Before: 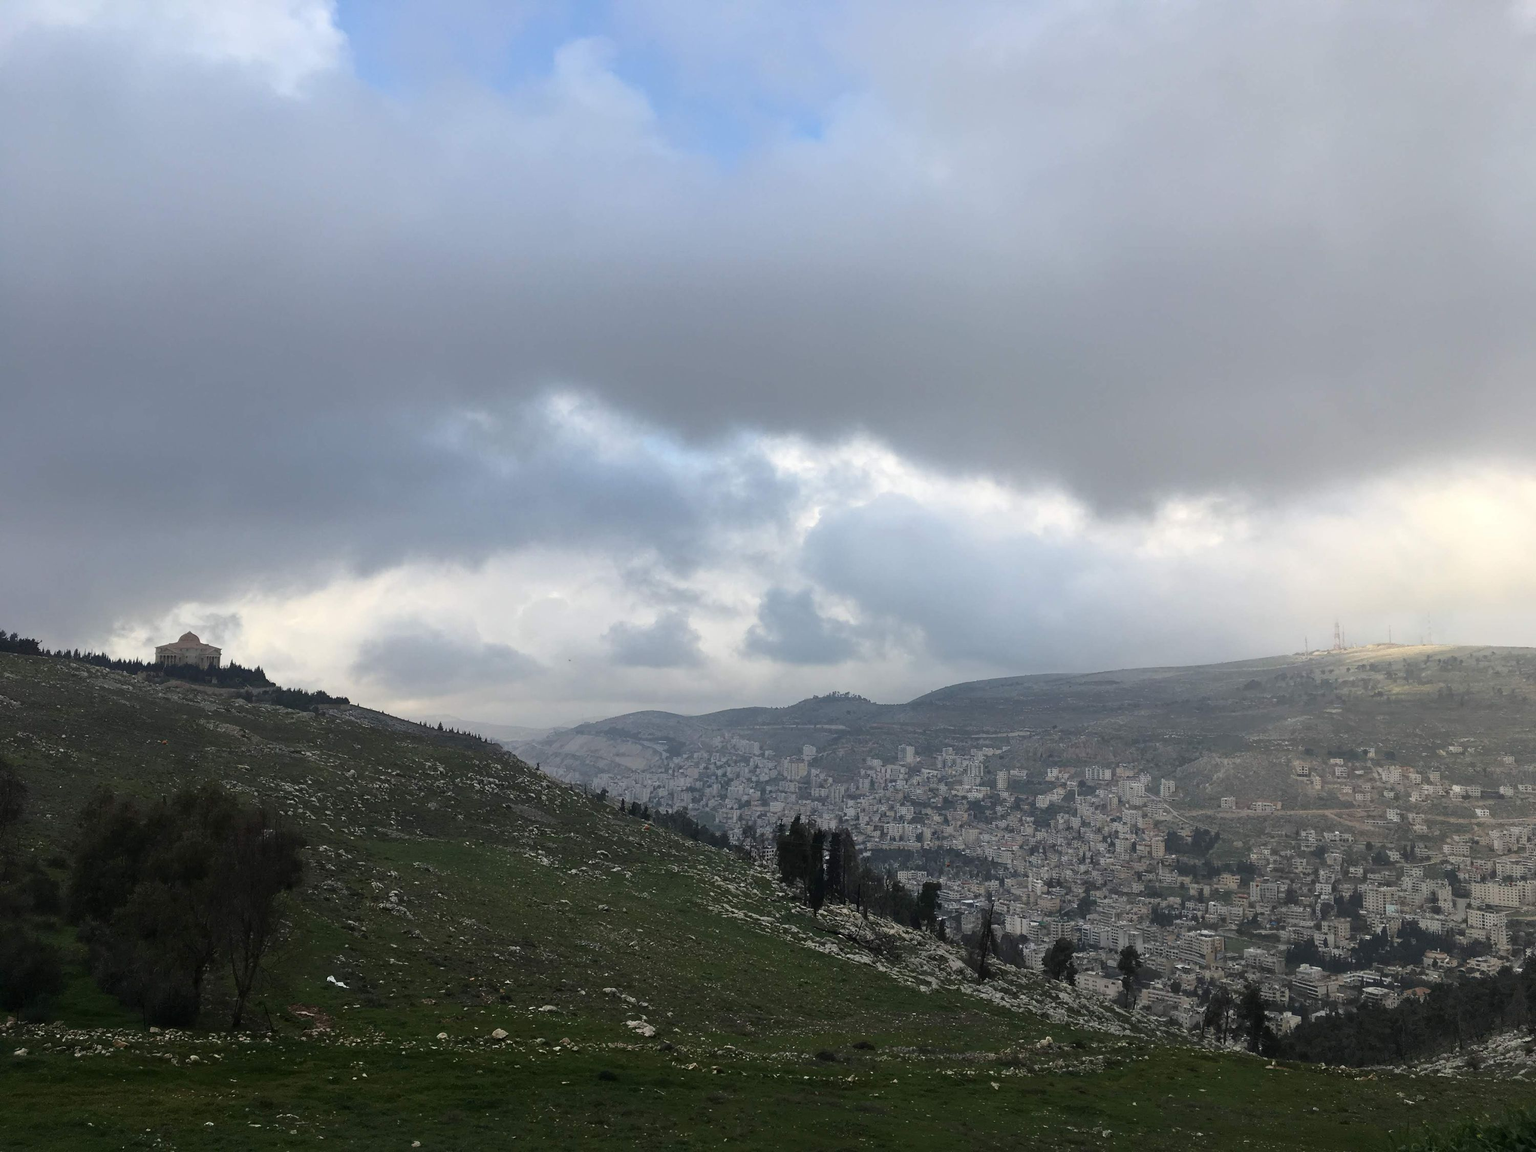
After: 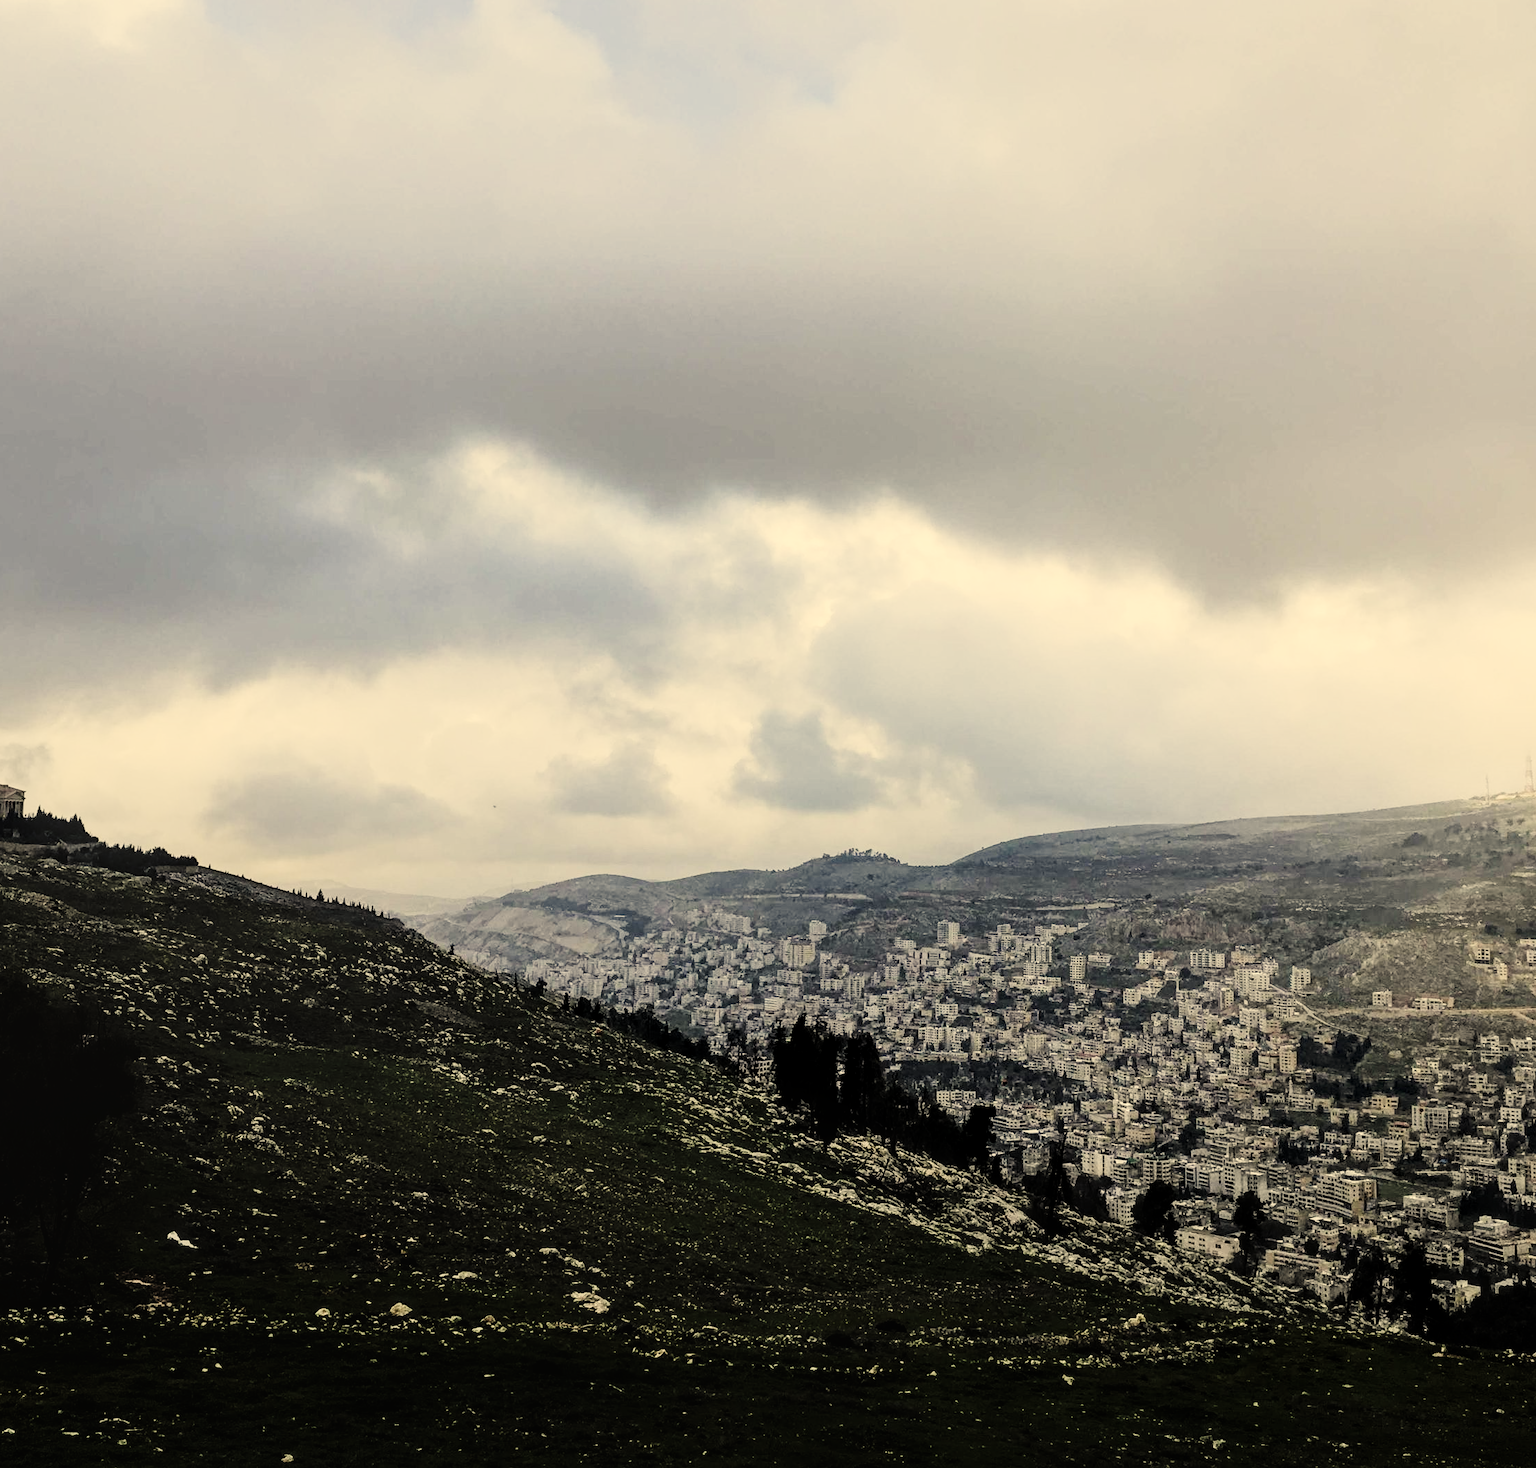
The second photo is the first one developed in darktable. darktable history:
color correction: highlights a* 2.49, highlights b* 22.74
tone curve: curves: ch0 [(0, 0) (0.114, 0.083) (0.291, 0.3) (0.447, 0.535) (0.602, 0.712) (0.772, 0.864) (0.999, 0.978)]; ch1 [(0, 0) (0.389, 0.352) (0.458, 0.433) (0.486, 0.474) (0.509, 0.505) (0.535, 0.541) (0.555, 0.557) (0.677, 0.724) (1, 1)]; ch2 [(0, 0) (0.369, 0.388) (0.449, 0.431) (0.501, 0.5) (0.528, 0.552) (0.561, 0.596) (0.697, 0.721) (1, 1)], preserve colors none
filmic rgb: black relative exposure -5.14 EV, white relative exposure 3.49 EV, hardness 3.16, contrast 1.385, highlights saturation mix -49%
crop and rotate: left 13.204%, top 5.41%, right 12.568%
local contrast: highlights 63%, detail 143%, midtone range 0.433
